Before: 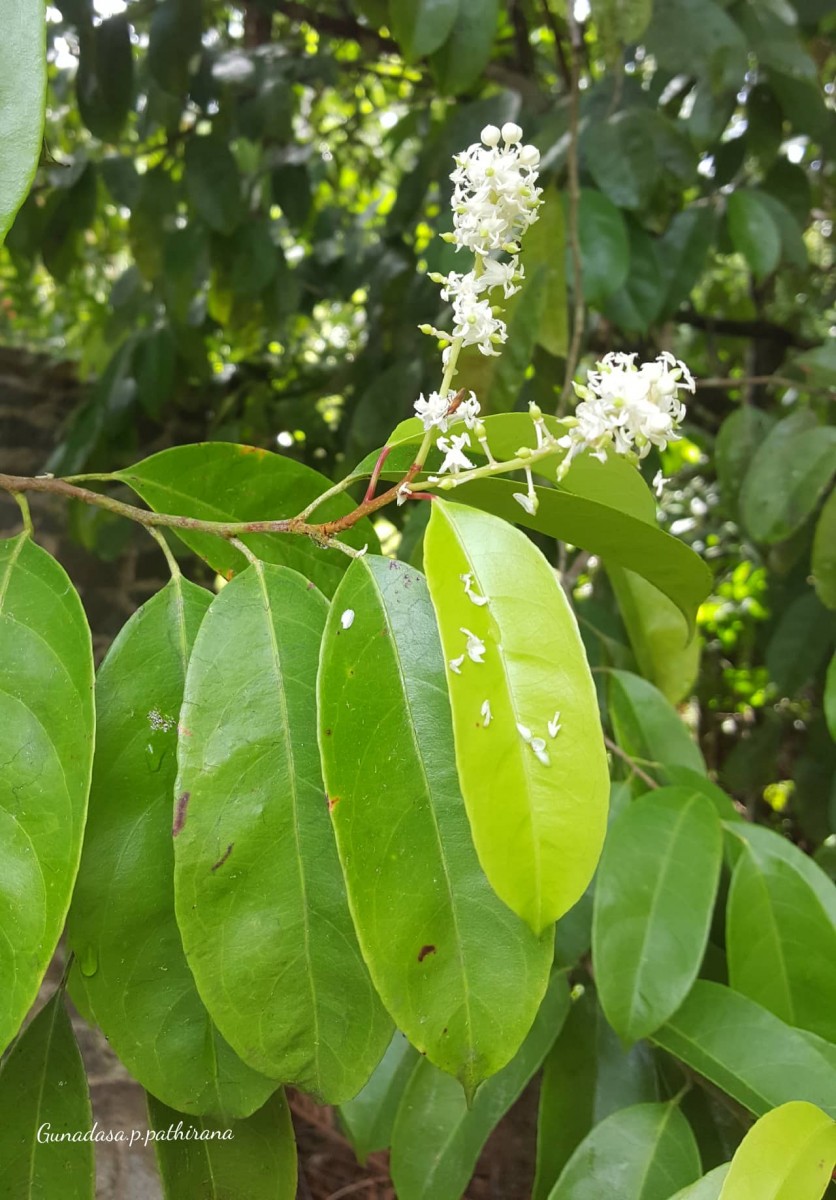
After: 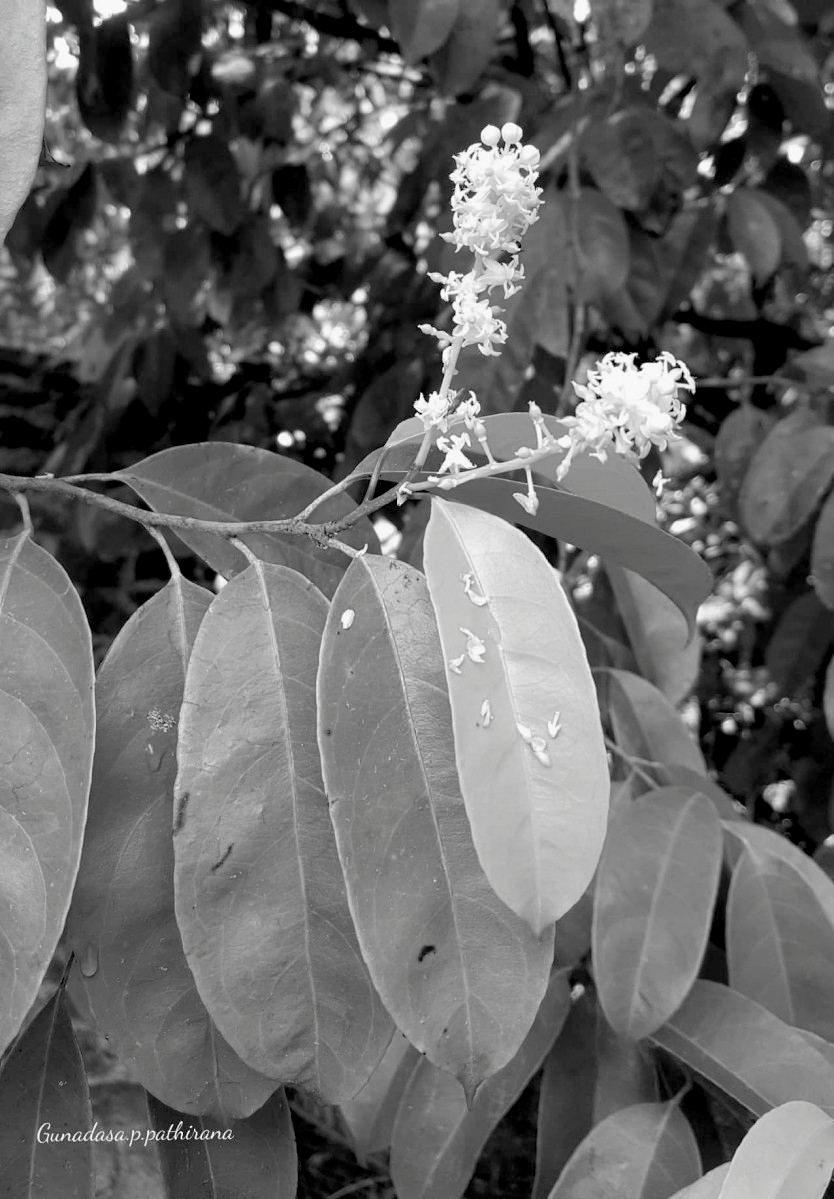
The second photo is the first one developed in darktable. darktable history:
exposure: black level correction 0.027, exposure -0.082 EV, compensate exposure bias true, compensate highlight preservation false
color calibration: illuminant as shot in camera, x 0.378, y 0.381, temperature 4095.24 K
sharpen: radius 2.867, amount 0.881, threshold 47.193
contrast brightness saturation: saturation -0.997
crop and rotate: left 0.16%, bottom 0.002%
